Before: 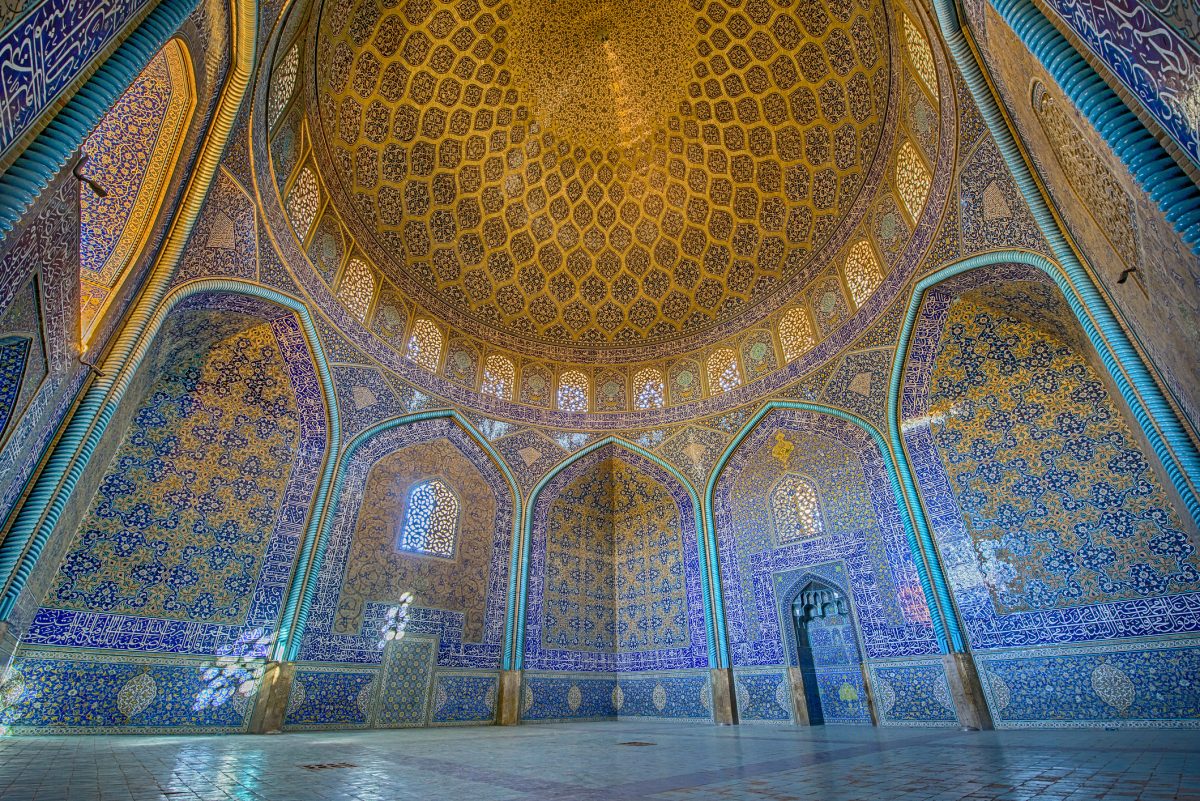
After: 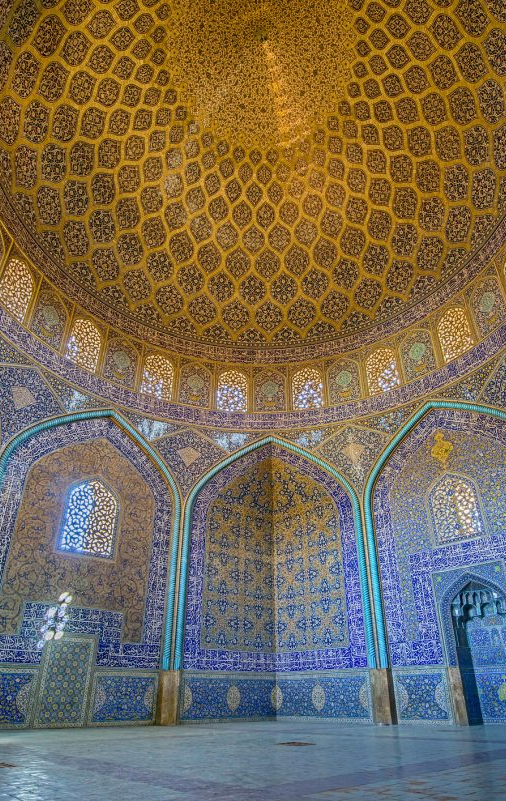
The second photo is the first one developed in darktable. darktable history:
crop: left 28.468%, right 29.36%
